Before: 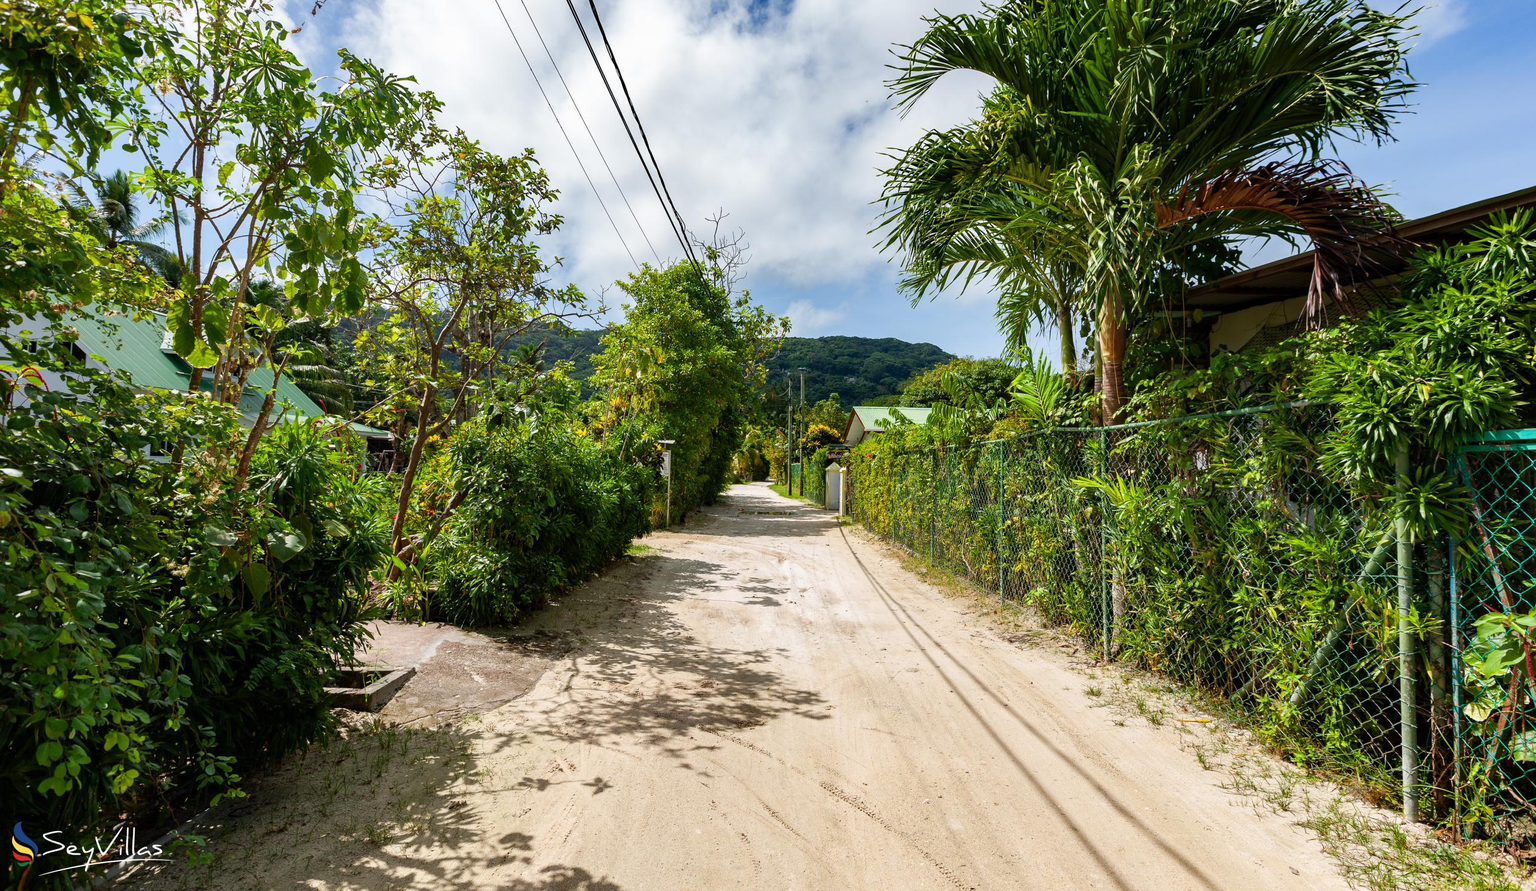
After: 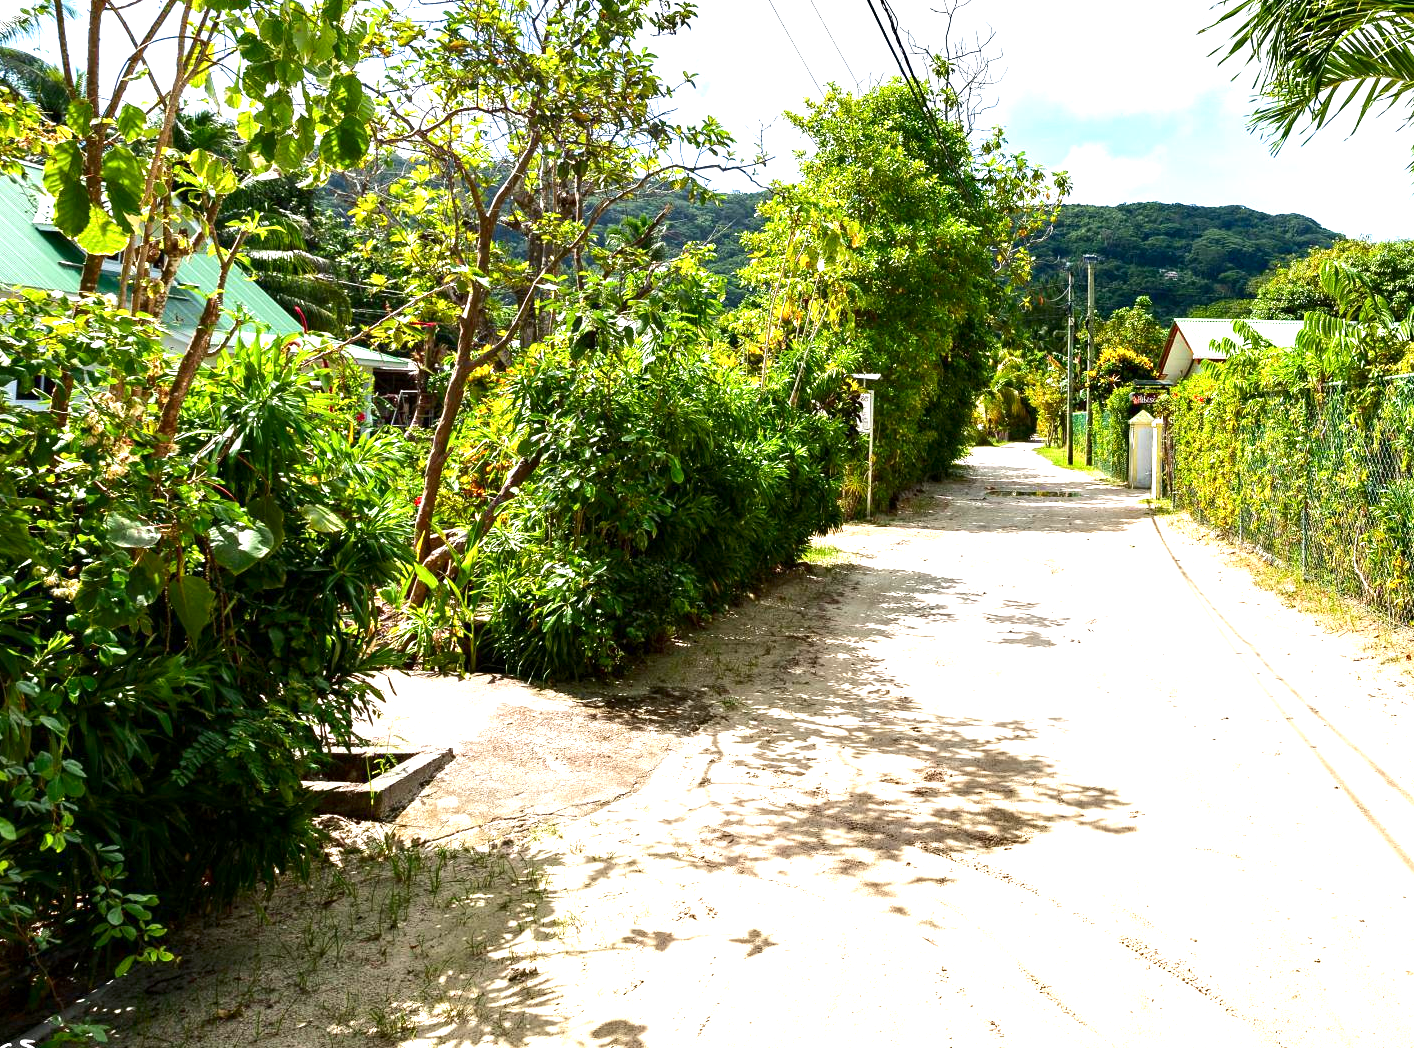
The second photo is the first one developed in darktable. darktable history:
crop: left 9.141%, top 23.979%, right 34.946%, bottom 4.517%
exposure: black level correction 0.001, exposure 1.398 EV, compensate highlight preservation false
tone curve: curves: ch0 [(0, 0) (0.003, 0.006) (0.011, 0.01) (0.025, 0.017) (0.044, 0.029) (0.069, 0.043) (0.1, 0.064) (0.136, 0.091) (0.177, 0.128) (0.224, 0.162) (0.277, 0.206) (0.335, 0.258) (0.399, 0.324) (0.468, 0.404) (0.543, 0.499) (0.623, 0.595) (0.709, 0.693) (0.801, 0.786) (0.898, 0.883) (1, 1)], color space Lab, independent channels, preserve colors none
